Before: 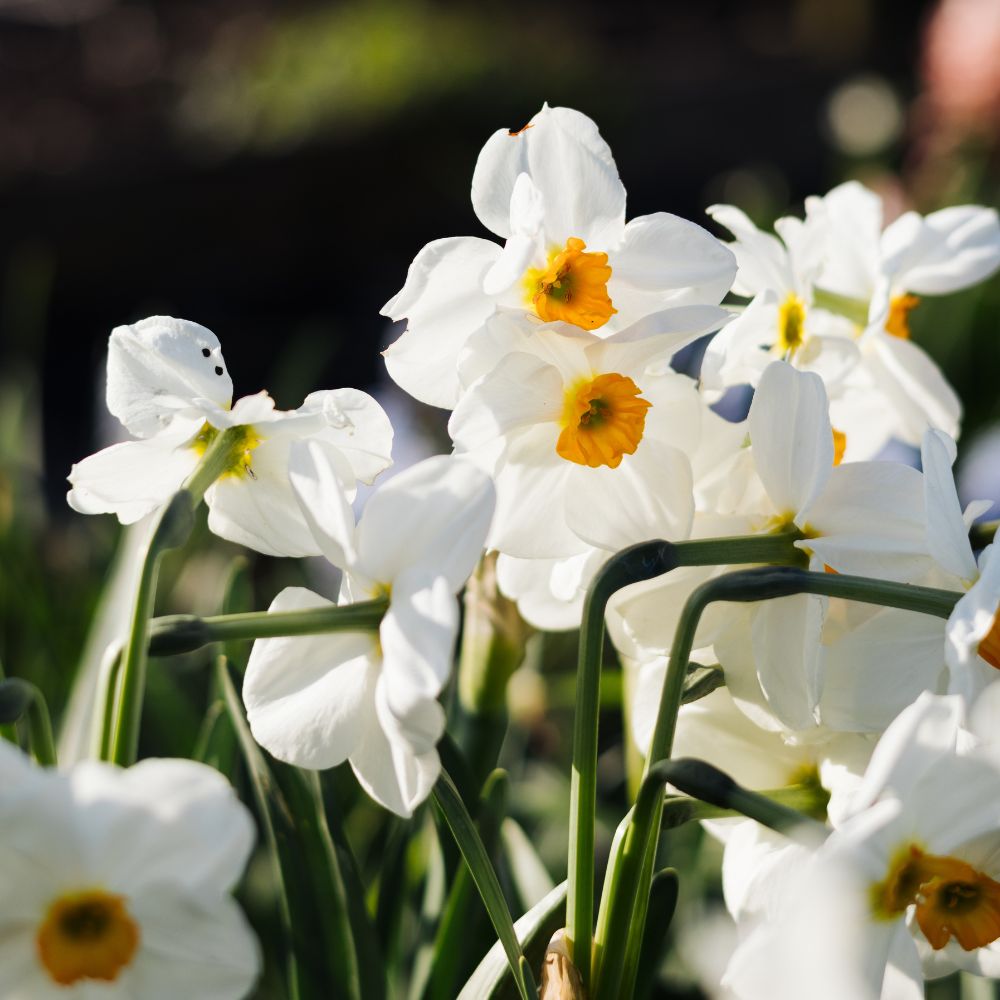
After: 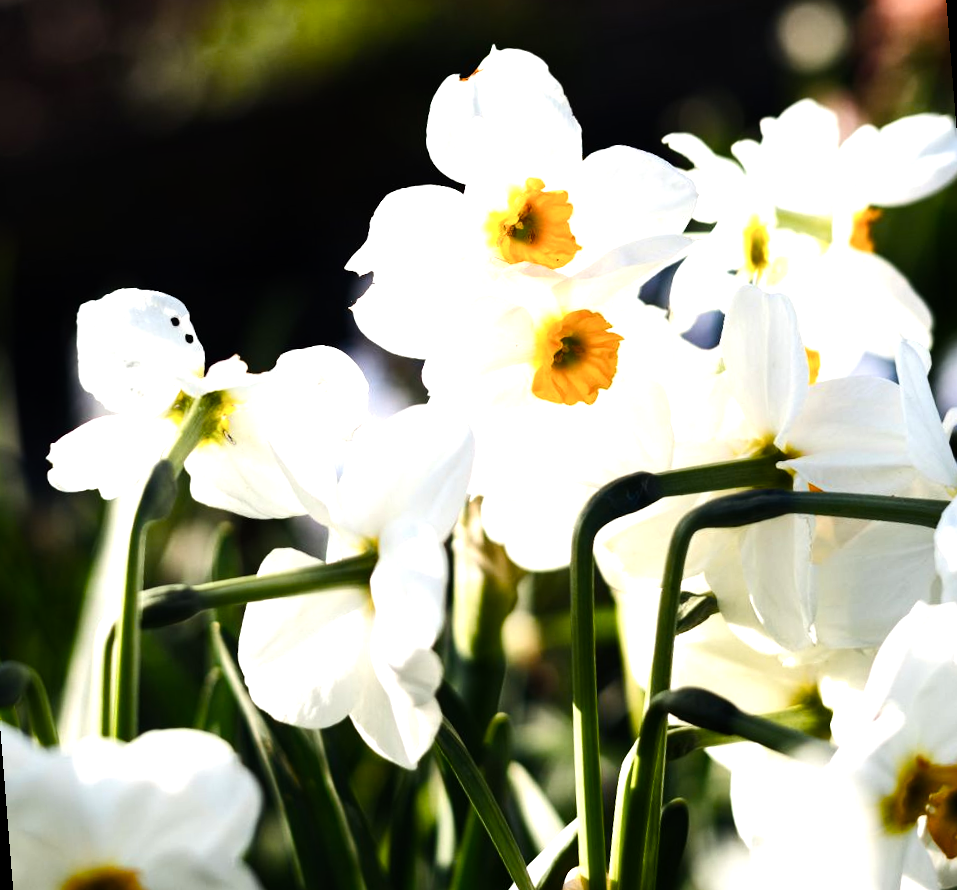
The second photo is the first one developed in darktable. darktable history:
tone equalizer: -8 EV -1.08 EV, -7 EV -1.01 EV, -6 EV -0.867 EV, -5 EV -0.578 EV, -3 EV 0.578 EV, -2 EV 0.867 EV, -1 EV 1.01 EV, +0 EV 1.08 EV, edges refinement/feathering 500, mask exposure compensation -1.57 EV, preserve details no
rotate and perspective: rotation -4.57°, crop left 0.054, crop right 0.944, crop top 0.087, crop bottom 0.914
color balance rgb: perceptual saturation grading › global saturation 20%, perceptual saturation grading › highlights -25%, perceptual saturation grading › shadows 25%
